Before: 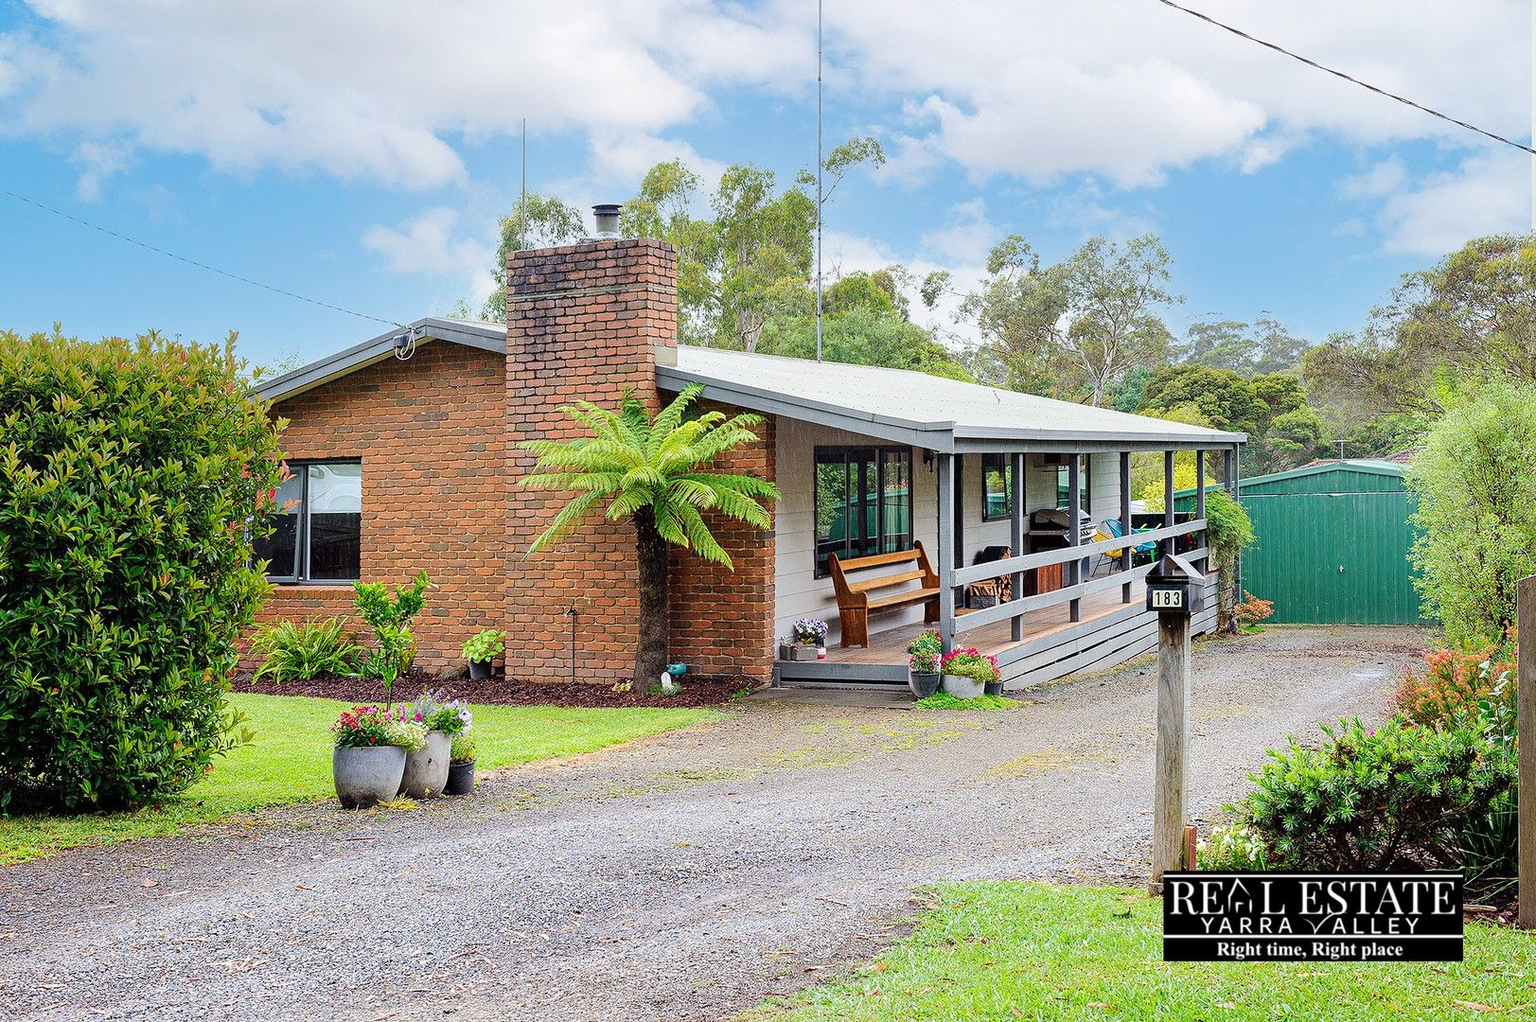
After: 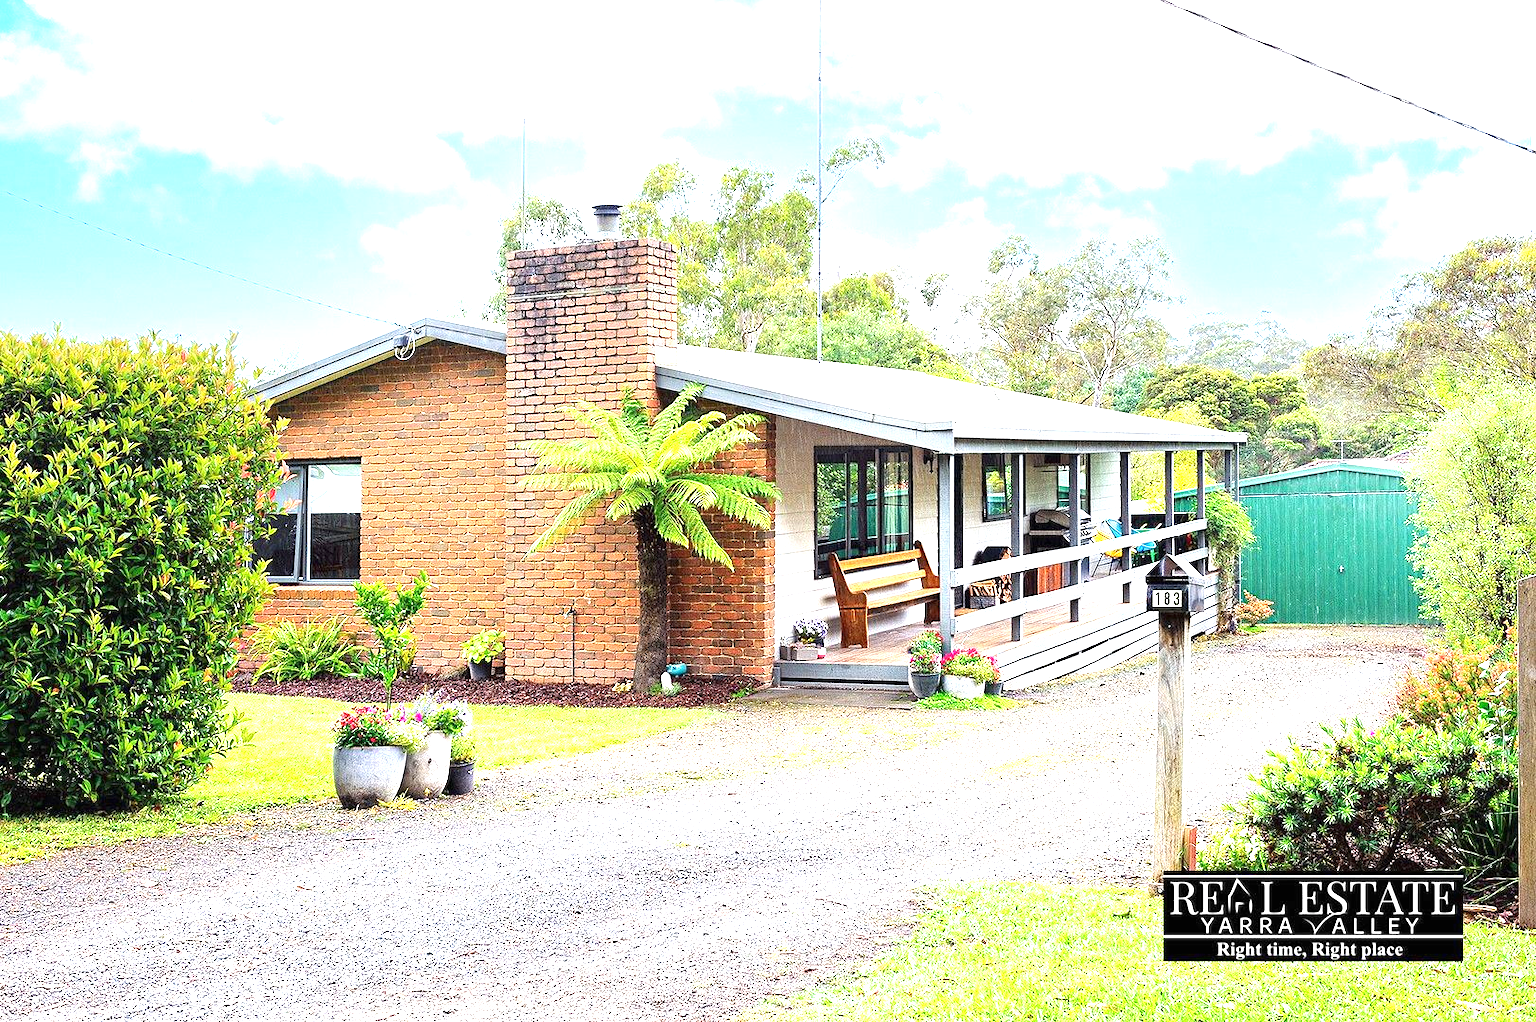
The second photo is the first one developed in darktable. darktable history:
exposure: black level correction 0, exposure 1.445 EV, compensate highlight preservation false
